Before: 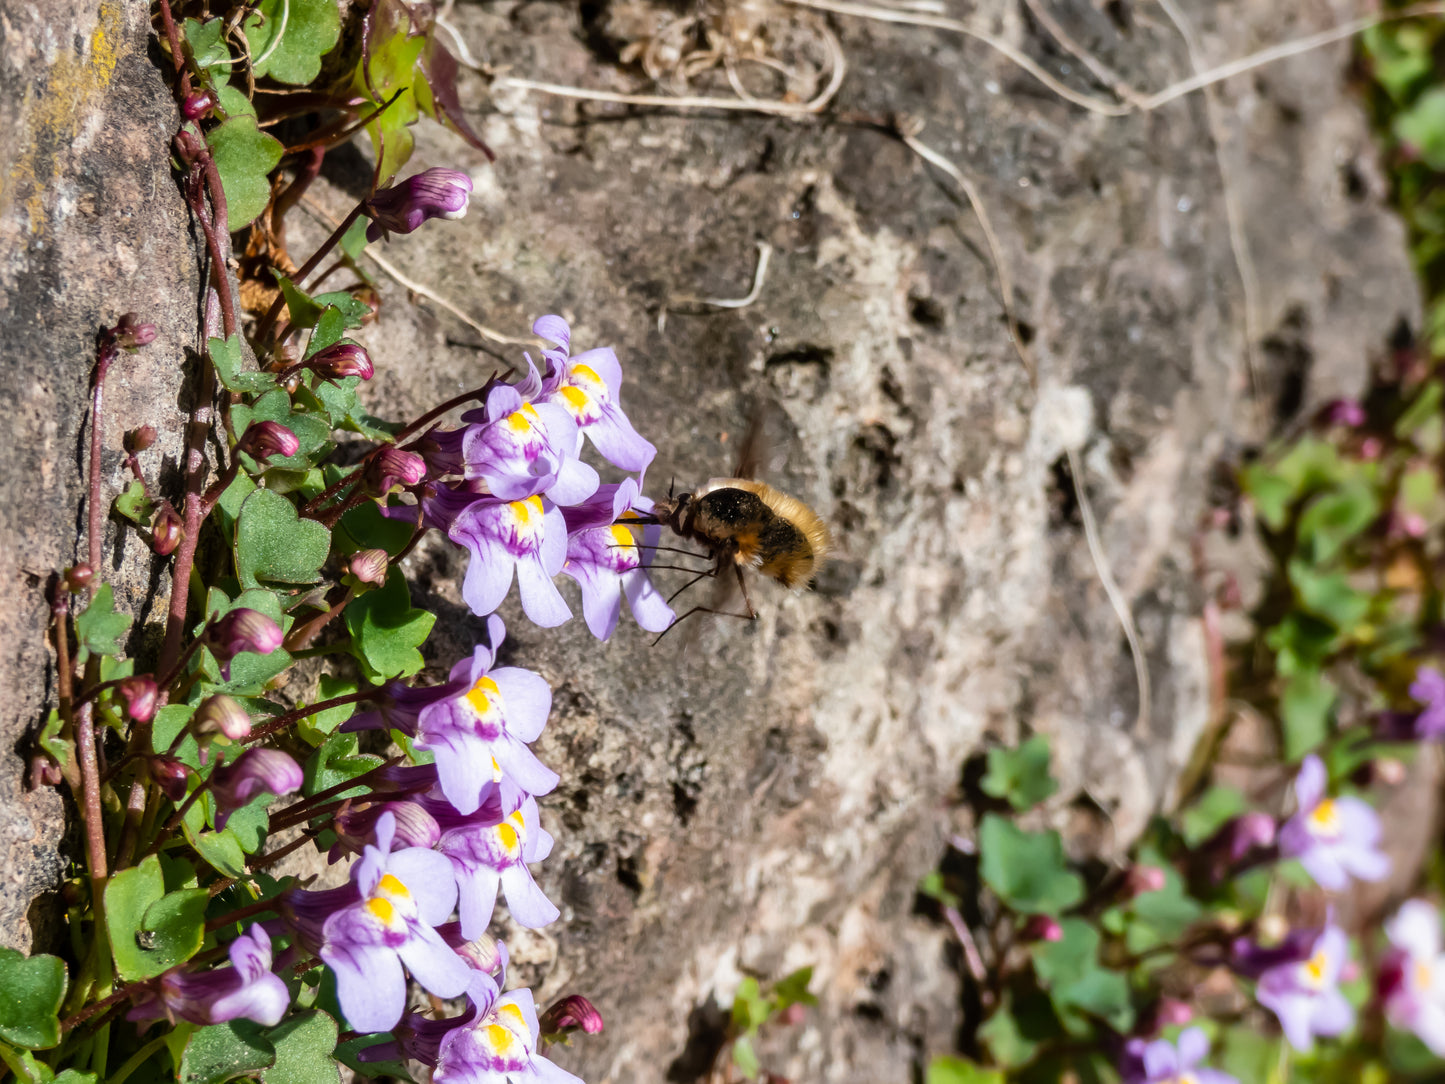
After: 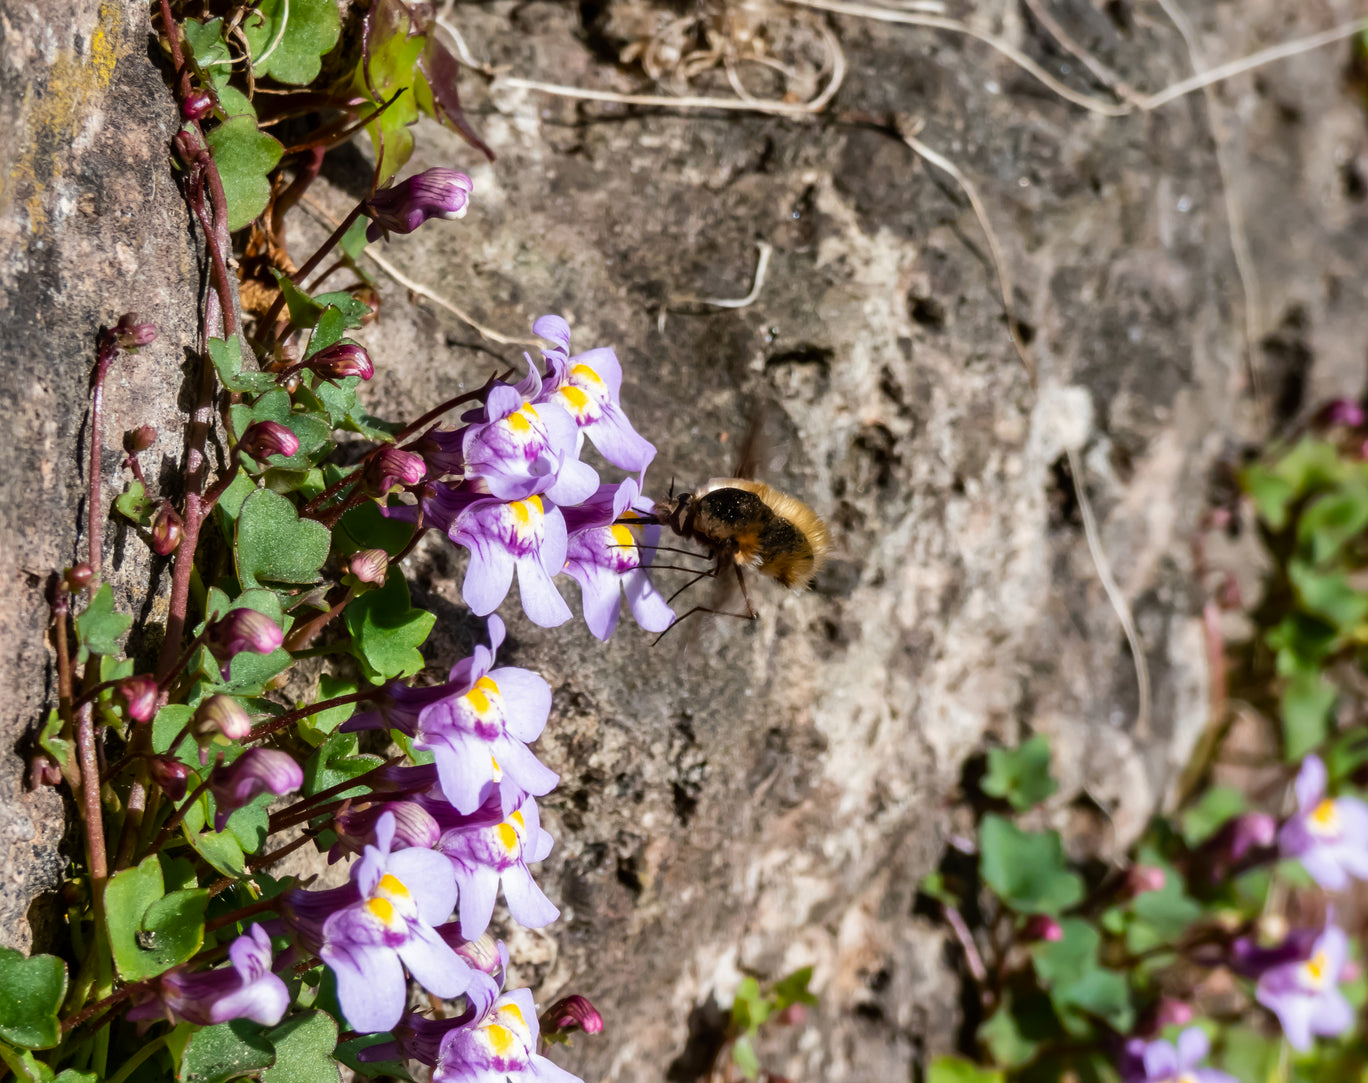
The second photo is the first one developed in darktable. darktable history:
contrast brightness saturation: contrast 0.025, brightness -0.038
crop and rotate: left 0%, right 5.277%
